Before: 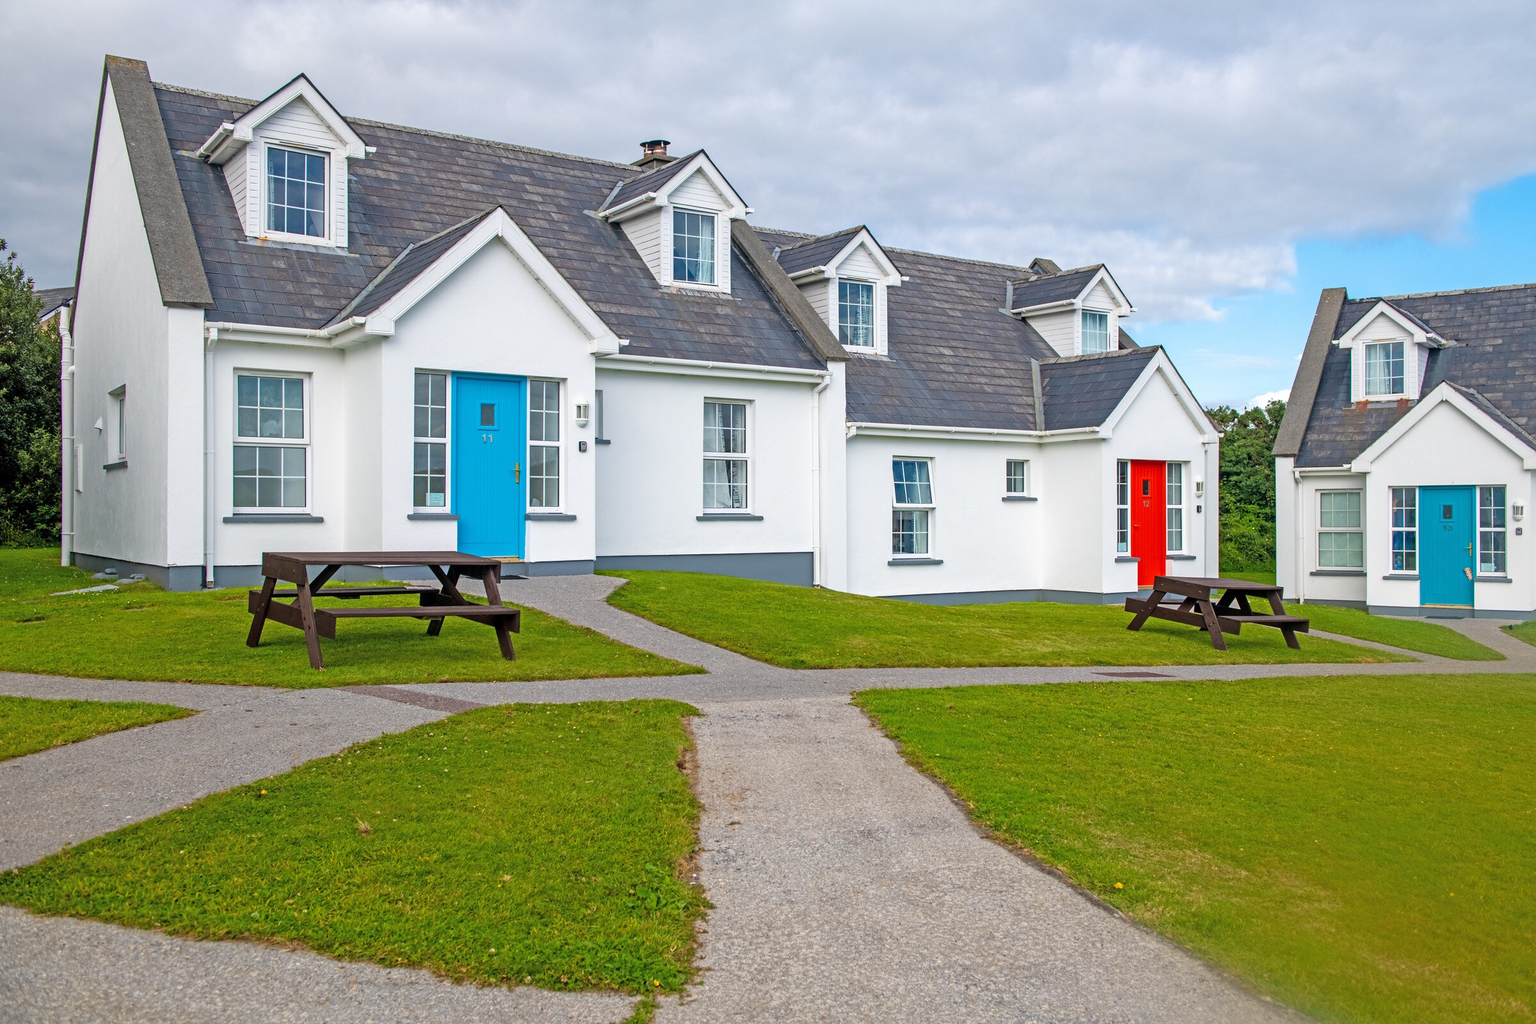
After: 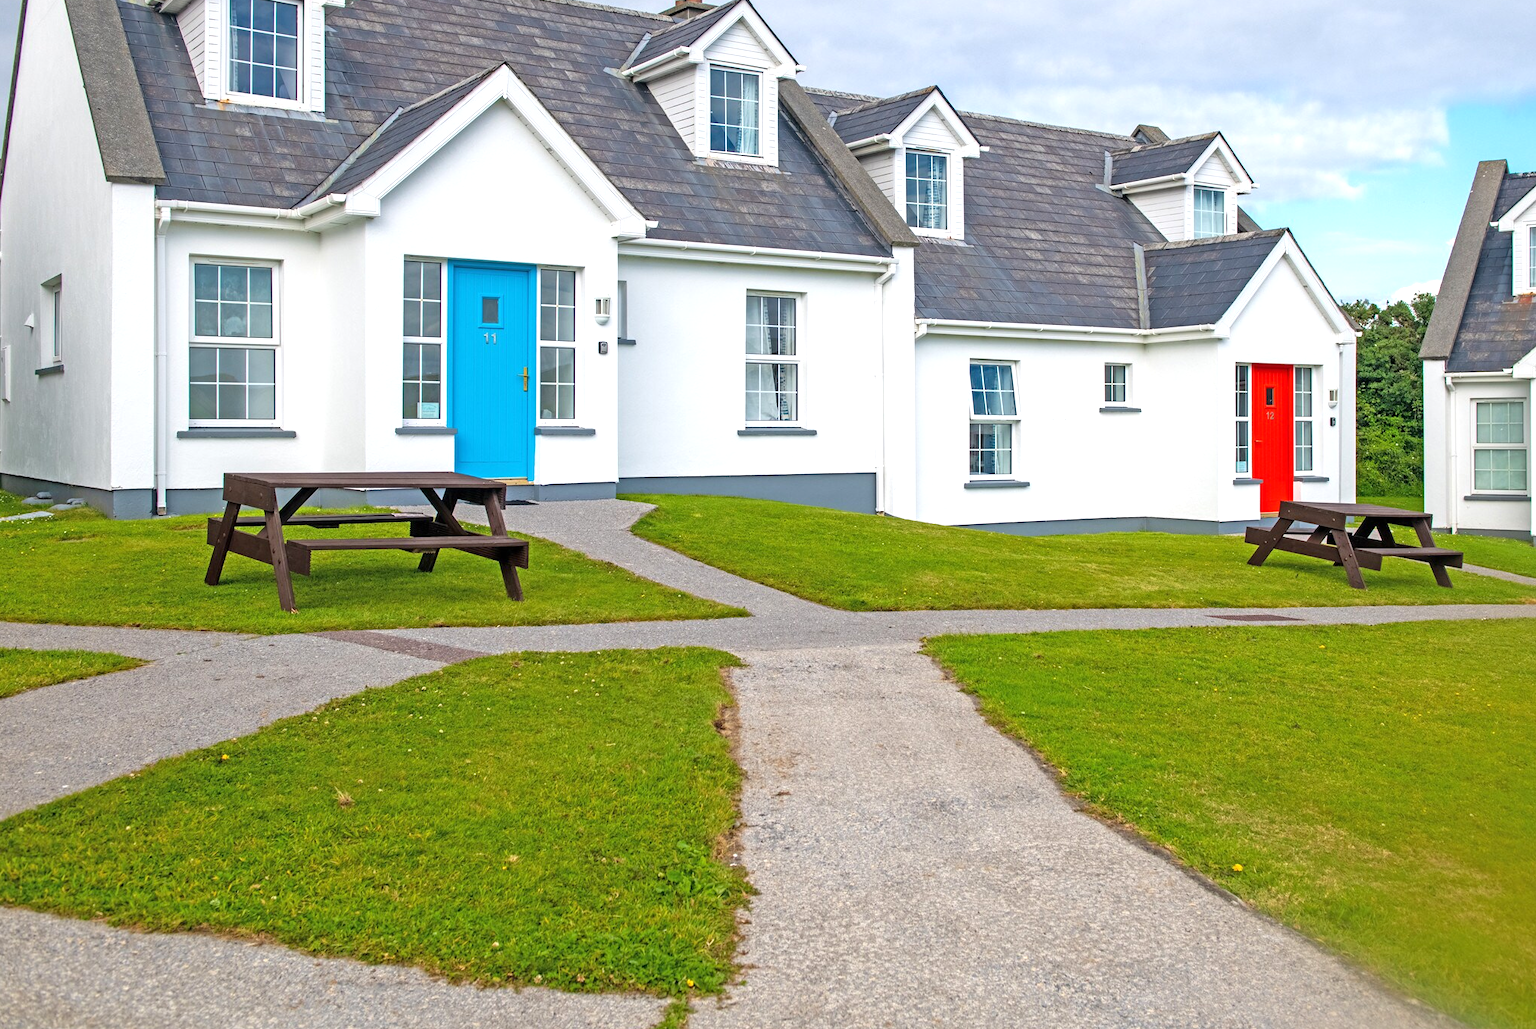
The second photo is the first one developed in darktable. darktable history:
crop and rotate: left 4.797%, top 15.008%, right 10.71%
exposure: black level correction 0, exposure 0.398 EV, compensate highlight preservation false
